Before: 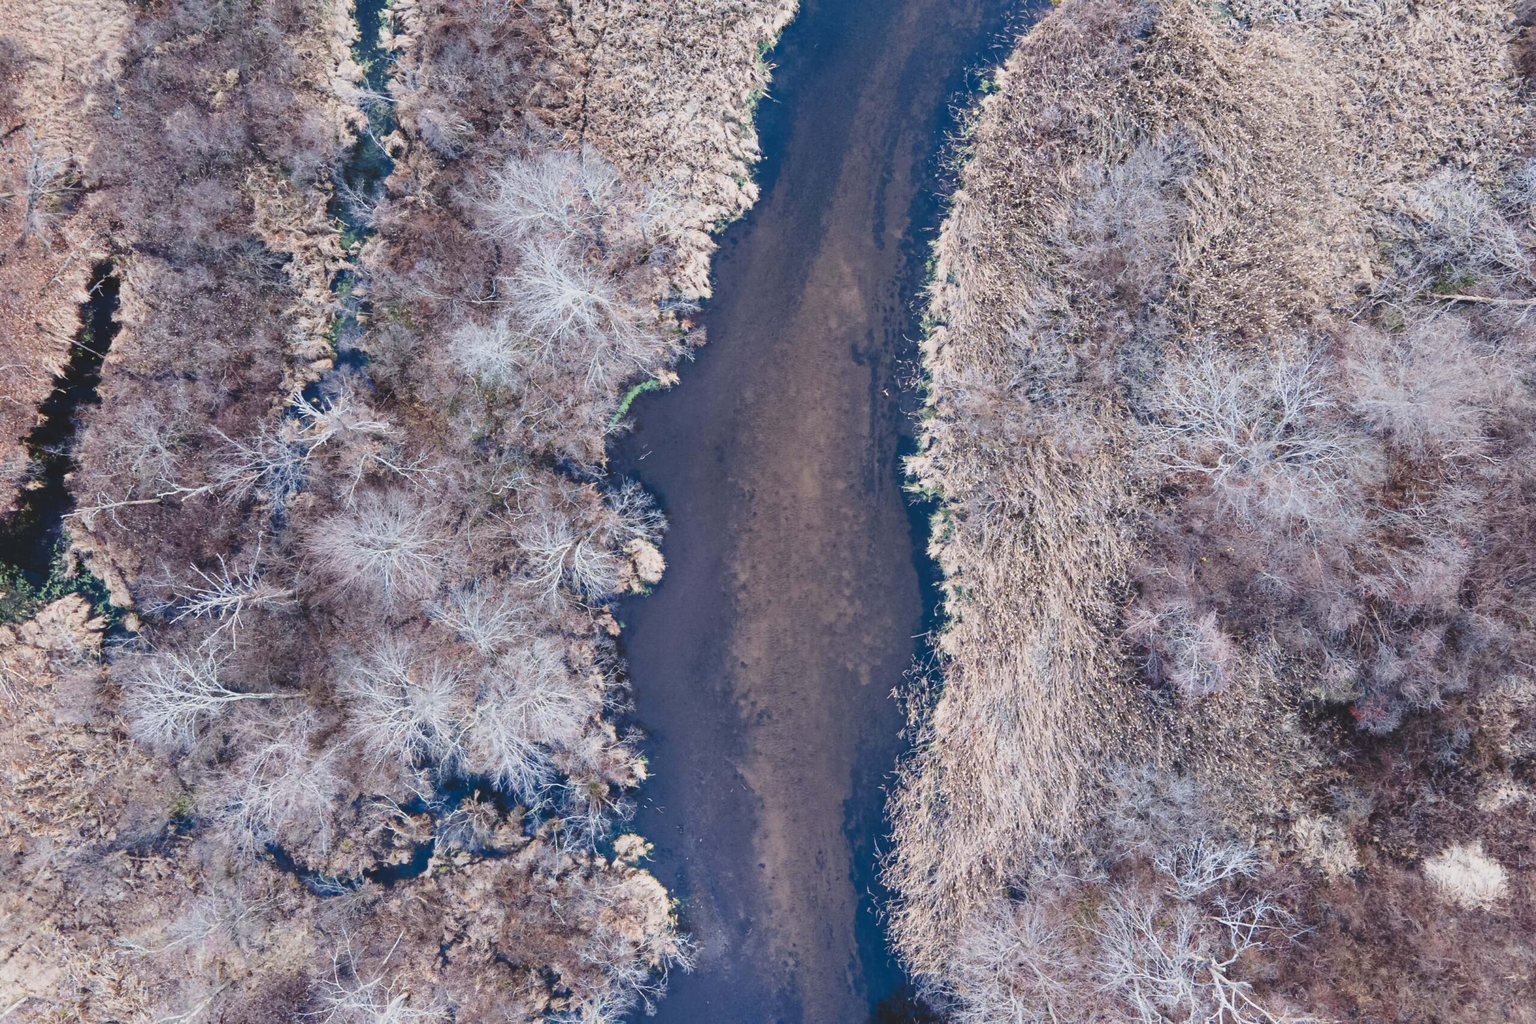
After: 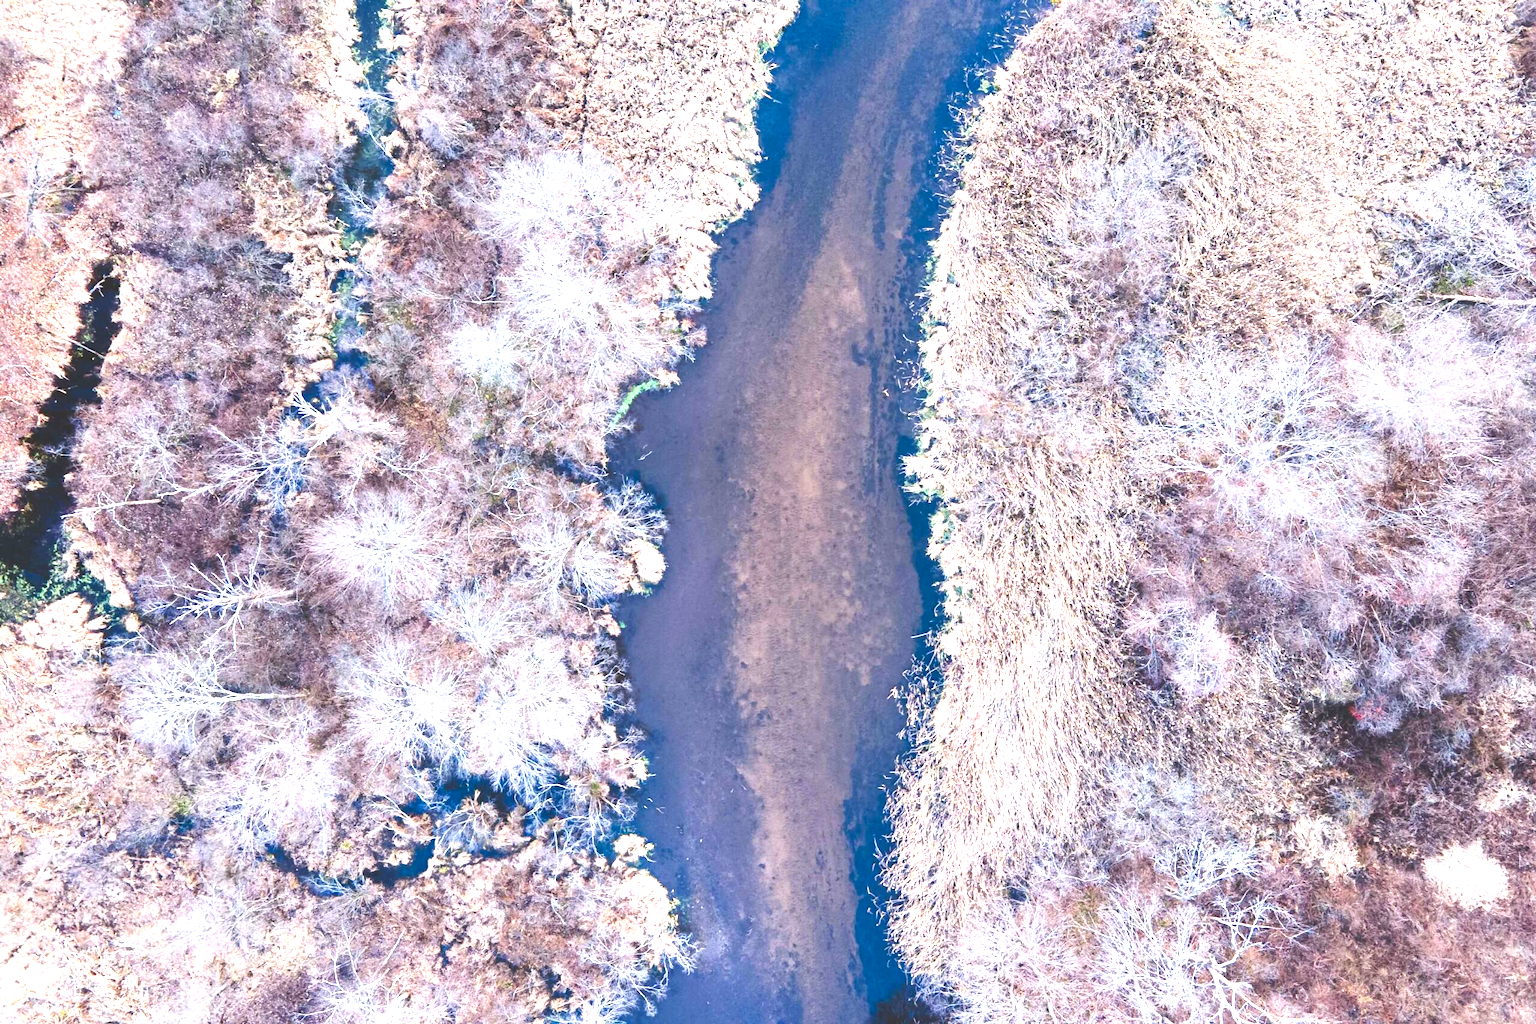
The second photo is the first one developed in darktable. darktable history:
contrast brightness saturation: contrast 0.083, saturation 0.196
exposure: black level correction 0, exposure 1.341 EV, compensate highlight preservation false
